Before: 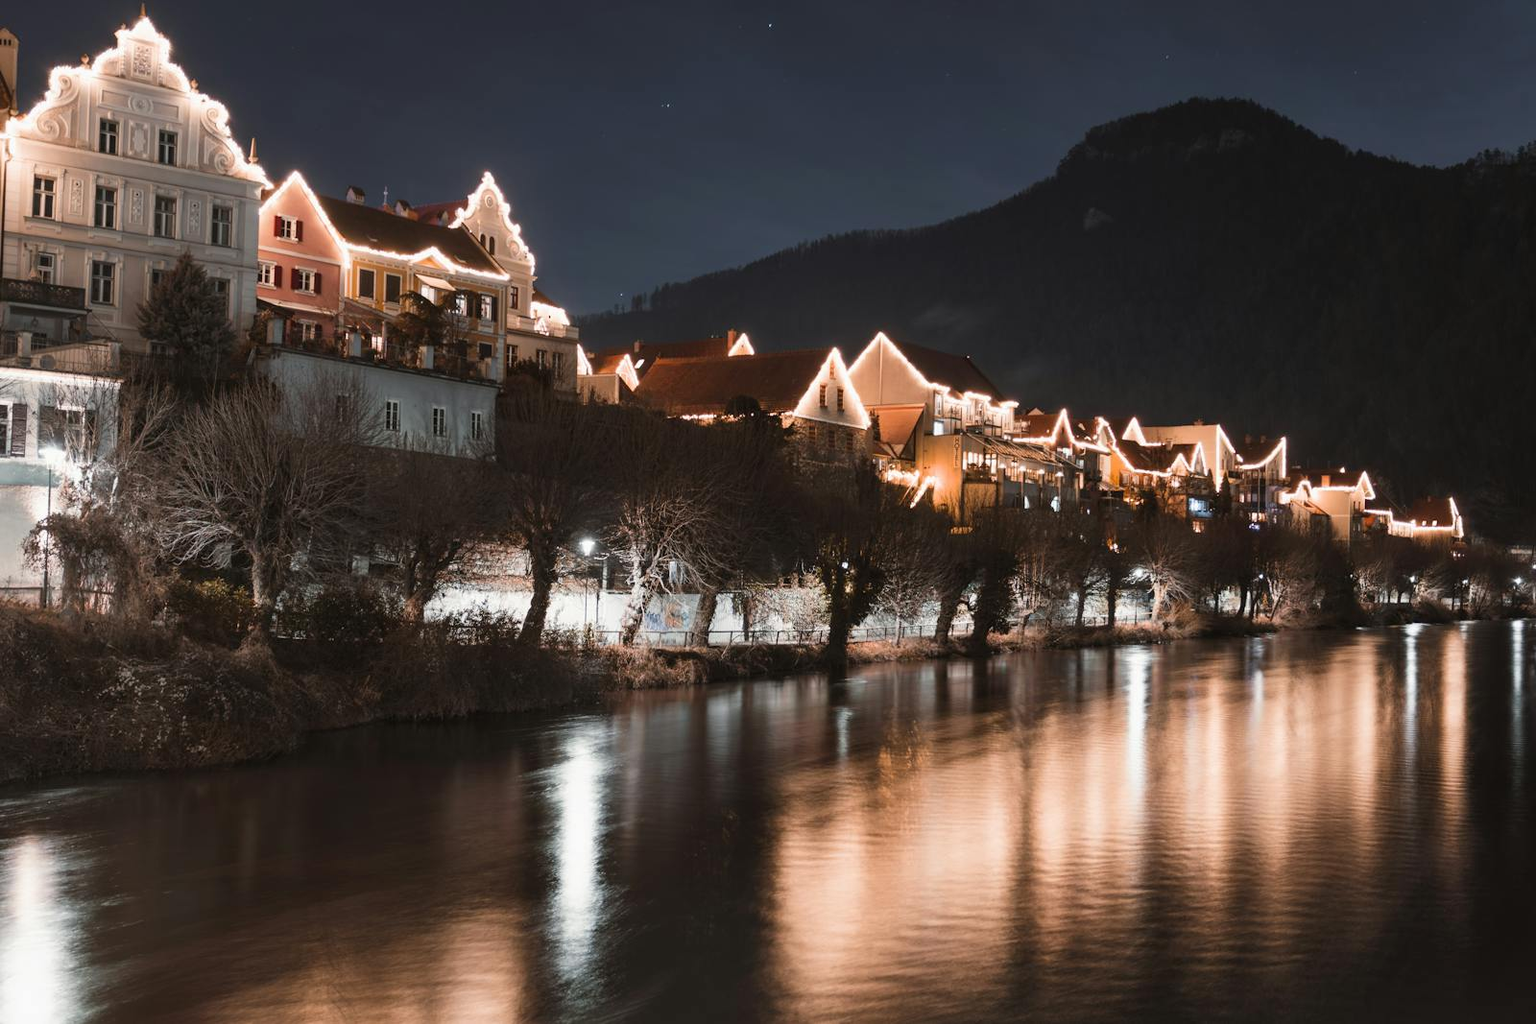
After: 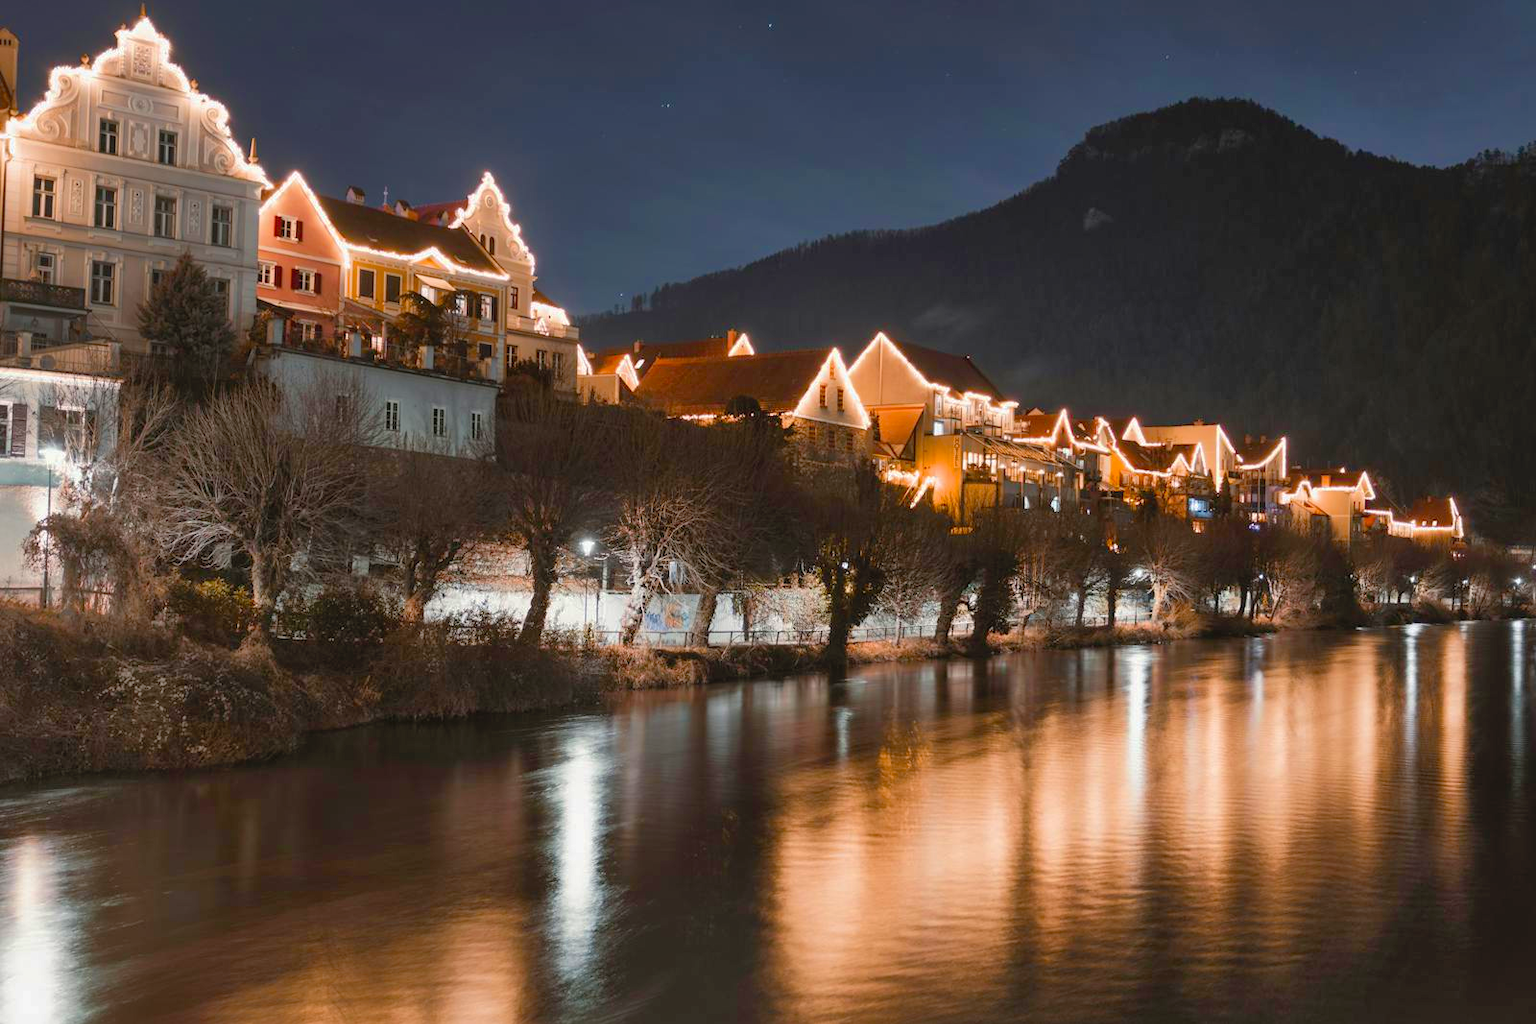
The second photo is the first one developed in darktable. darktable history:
shadows and highlights: on, module defaults
velvia: strength 32%, mid-tones bias 0.2
